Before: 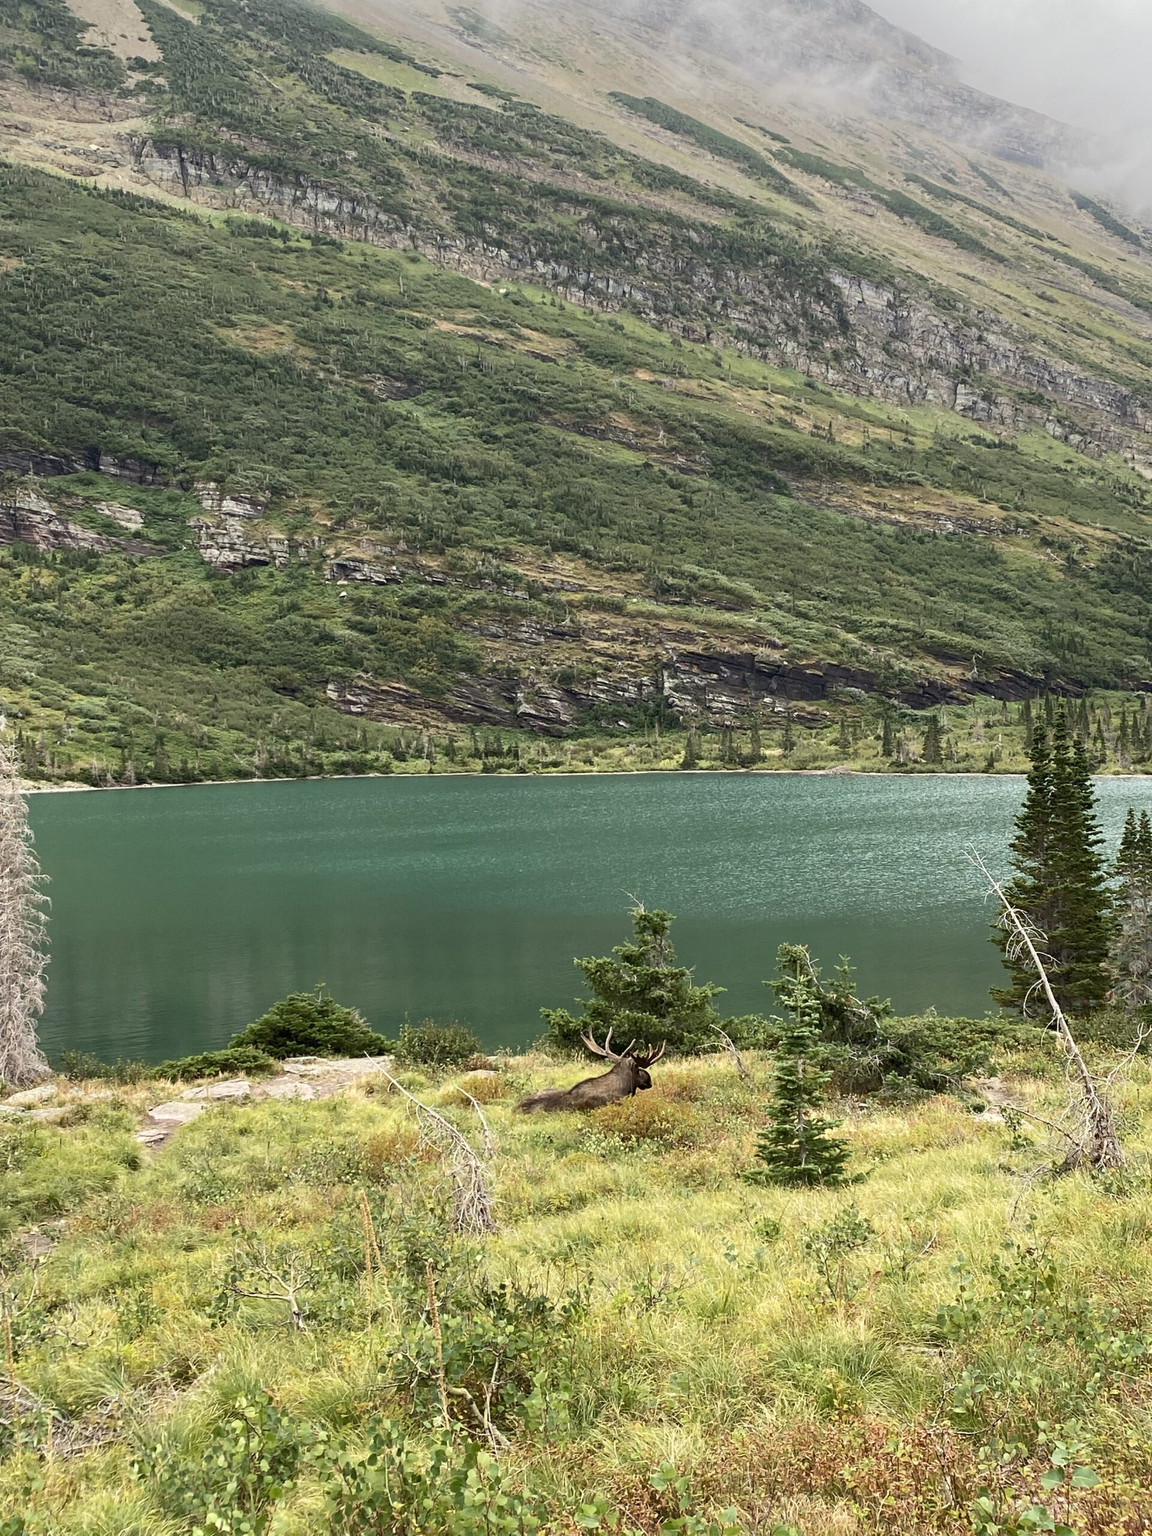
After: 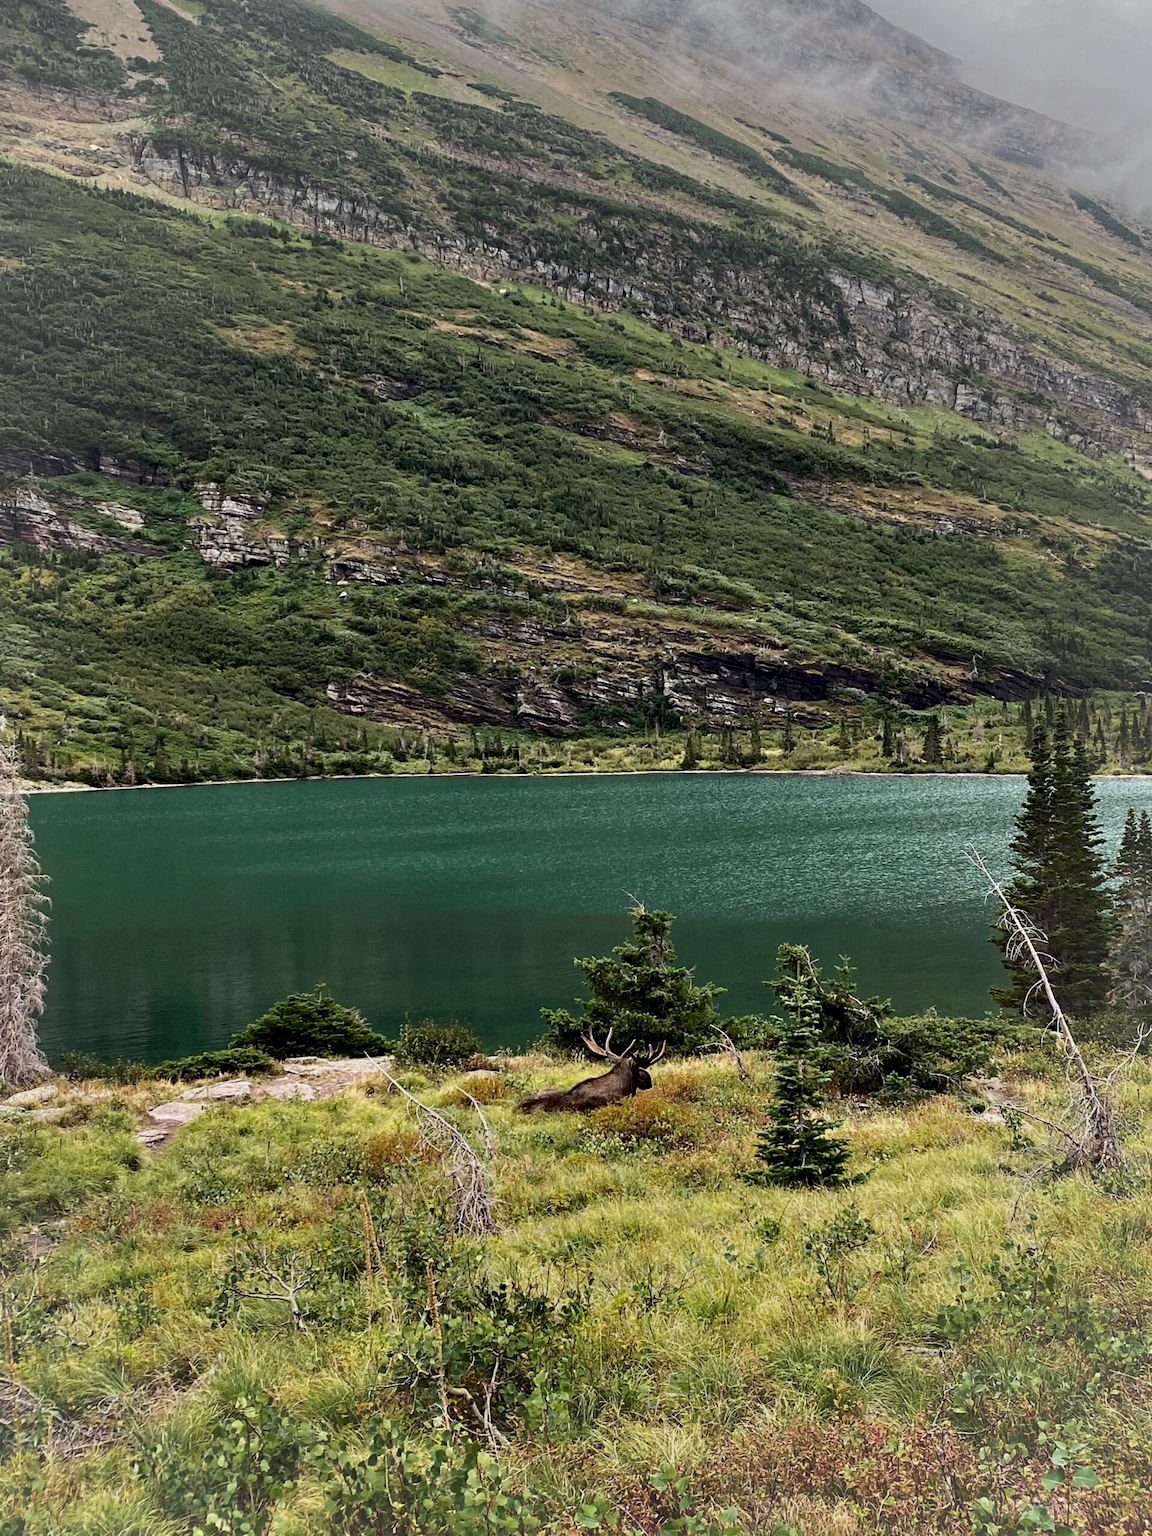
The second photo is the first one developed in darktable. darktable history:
contrast equalizer: octaves 7, y [[0.6 ×6], [0.55 ×6], [0 ×6], [0 ×6], [0 ×6]]
exposure: exposure -0.904 EV, compensate highlight preservation false
vignetting: fall-off start 65.38%, brightness 0.052, saturation -0.002, center (-0.078, 0.072), width/height ratio 0.873, unbound false
haze removal: compatibility mode true, adaptive false
